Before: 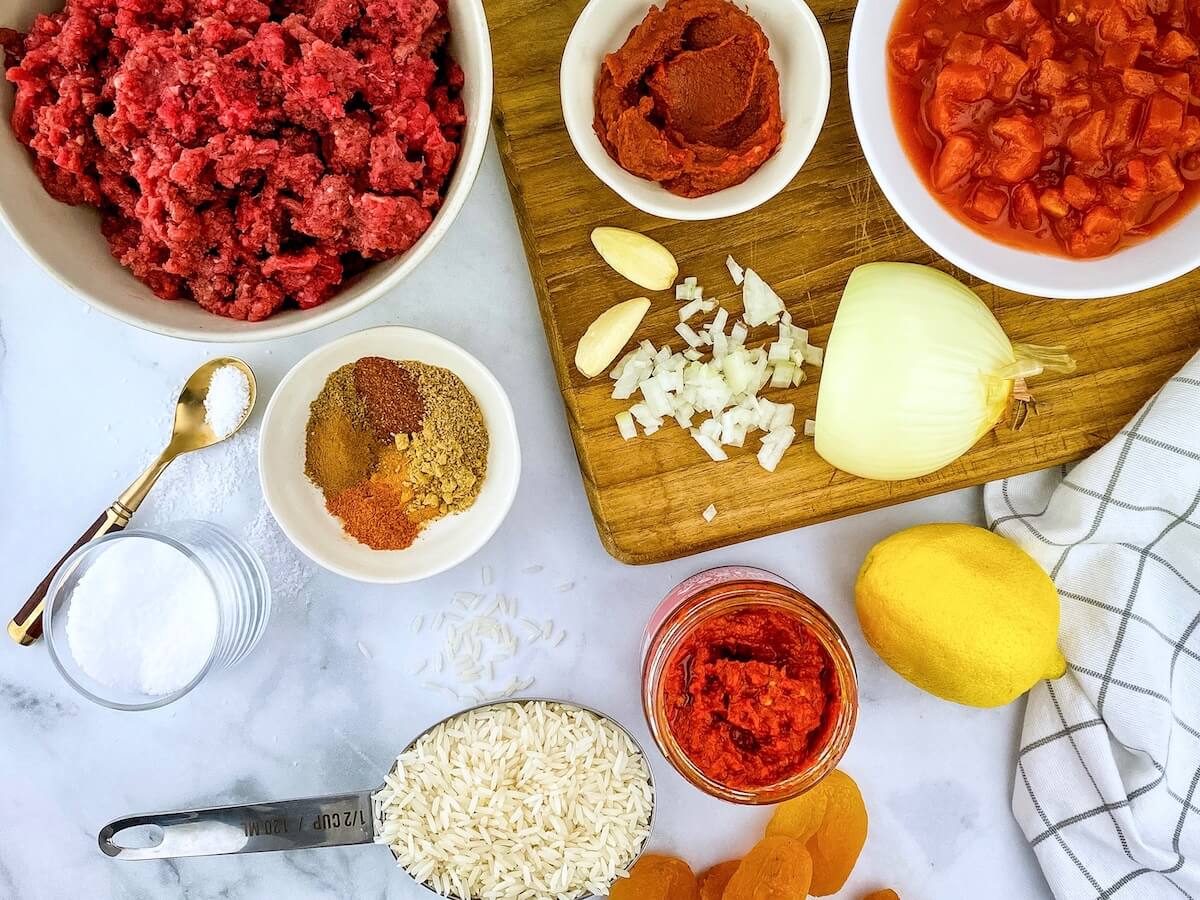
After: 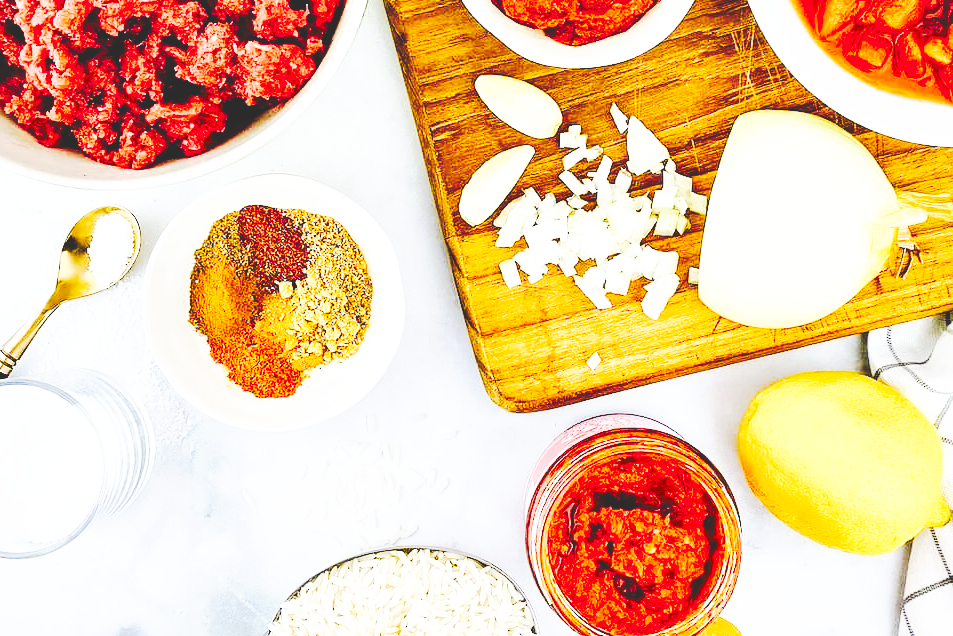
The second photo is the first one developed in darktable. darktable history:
crop: left 9.712%, top 16.928%, right 10.845%, bottom 12.332%
contrast equalizer: octaves 7, y [[0.6 ×6], [0.55 ×6], [0 ×6], [0 ×6], [0 ×6]], mix 0.53
tone curve: curves: ch0 [(0, 0) (0.003, 0.174) (0.011, 0.178) (0.025, 0.182) (0.044, 0.185) (0.069, 0.191) (0.1, 0.194) (0.136, 0.199) (0.177, 0.219) (0.224, 0.246) (0.277, 0.284) (0.335, 0.35) (0.399, 0.43) (0.468, 0.539) (0.543, 0.637) (0.623, 0.711) (0.709, 0.799) (0.801, 0.865) (0.898, 0.914) (1, 1)], preserve colors none
base curve: curves: ch0 [(0, 0) (0.007, 0.004) (0.027, 0.03) (0.046, 0.07) (0.207, 0.54) (0.442, 0.872) (0.673, 0.972) (1, 1)], preserve colors none
